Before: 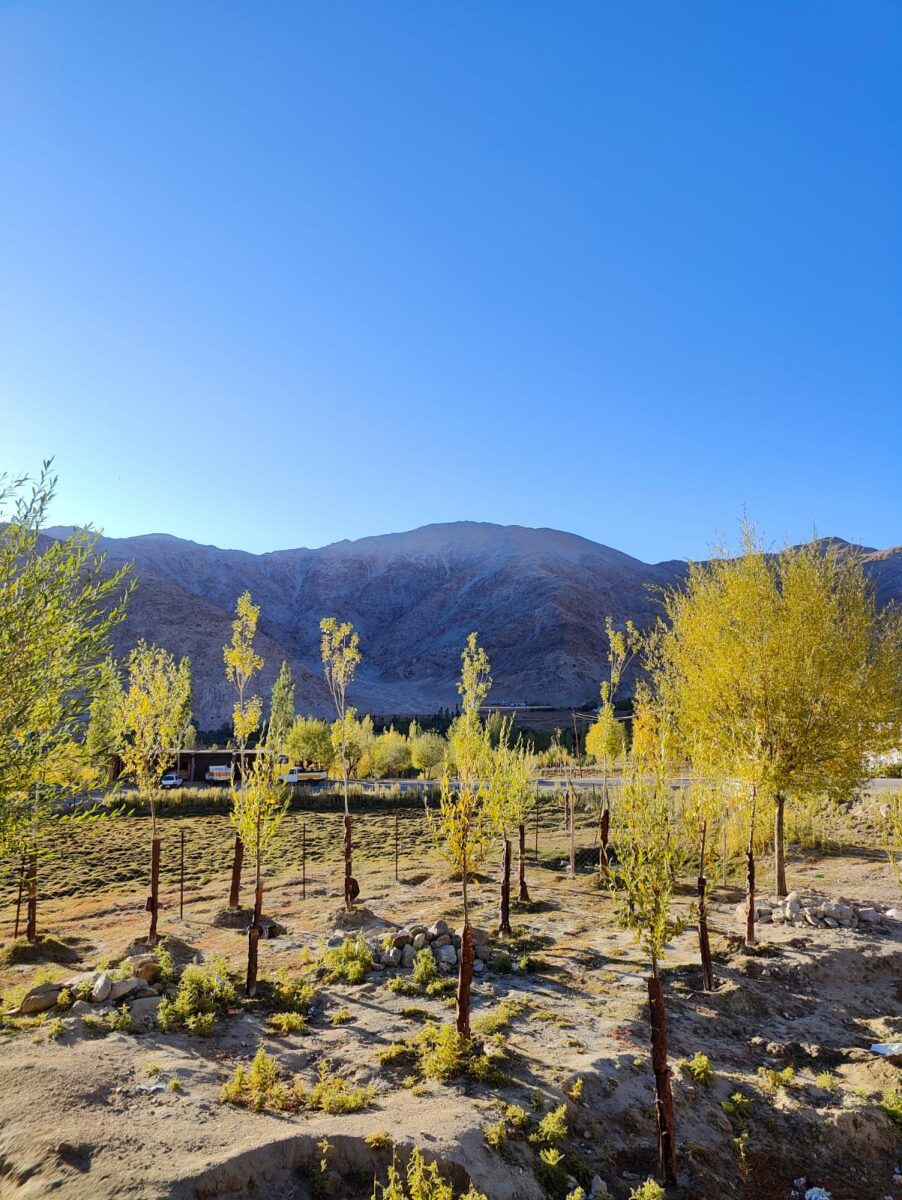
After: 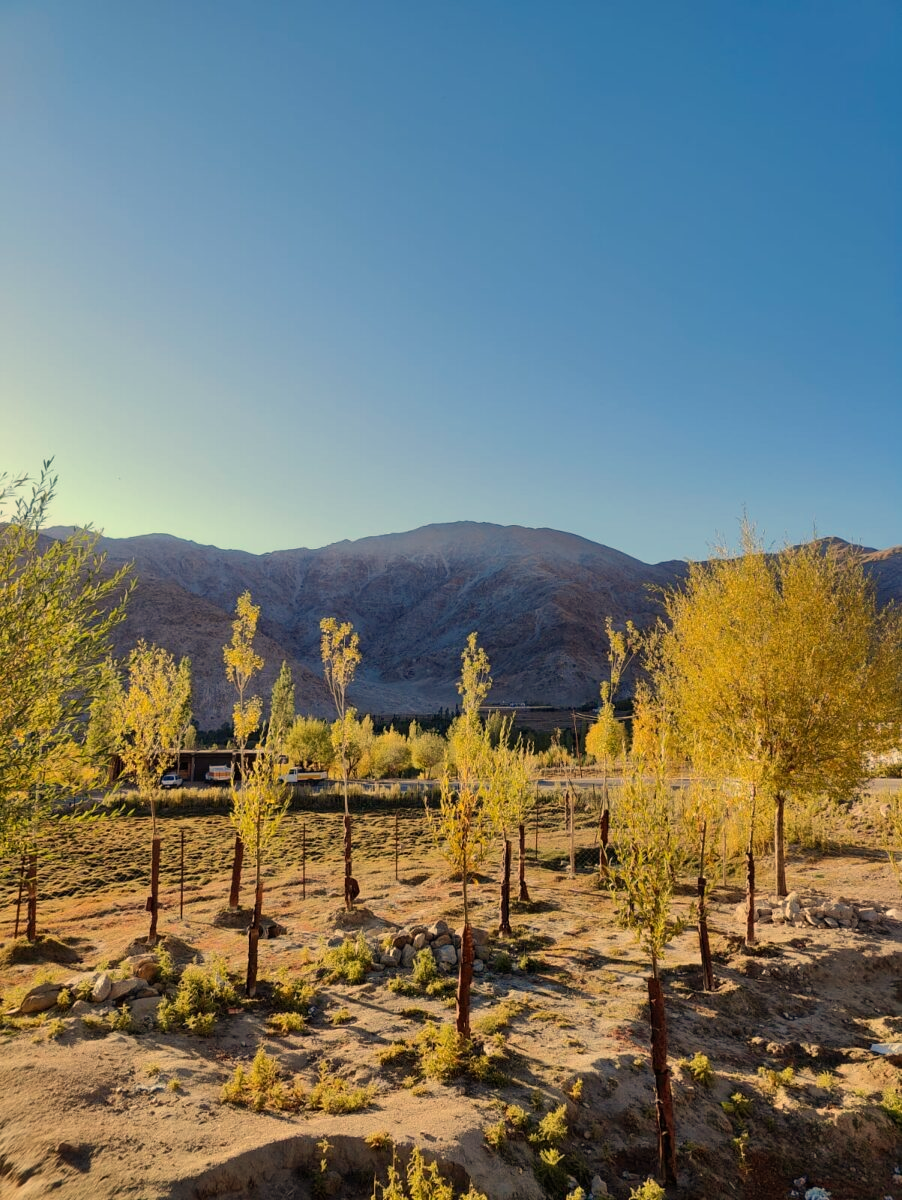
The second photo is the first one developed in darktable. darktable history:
white balance: red 1.138, green 0.996, blue 0.812
exposure: exposure -0.293 EV, compensate highlight preservation false
